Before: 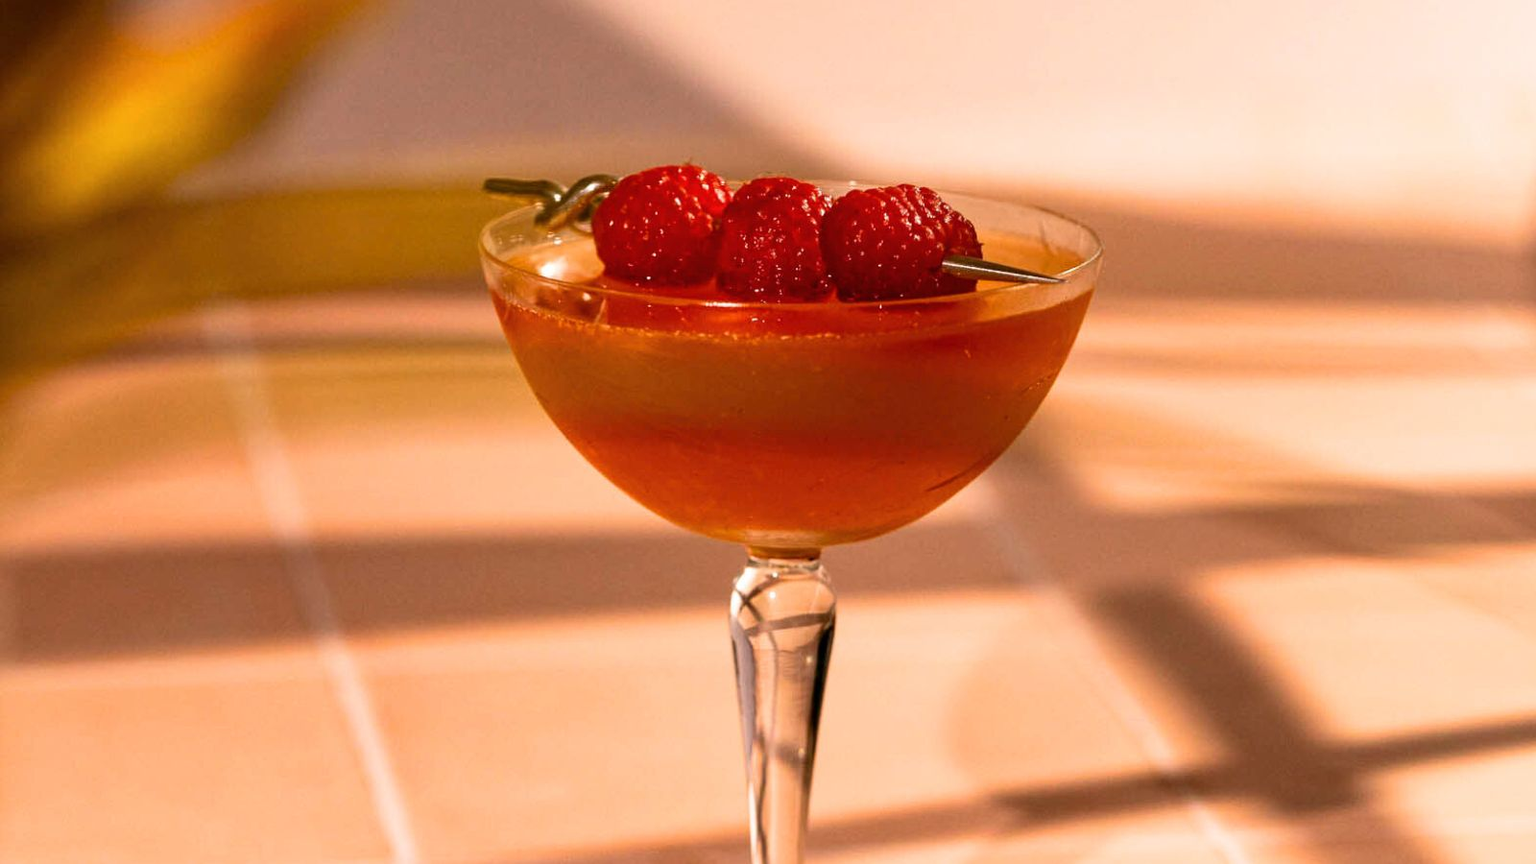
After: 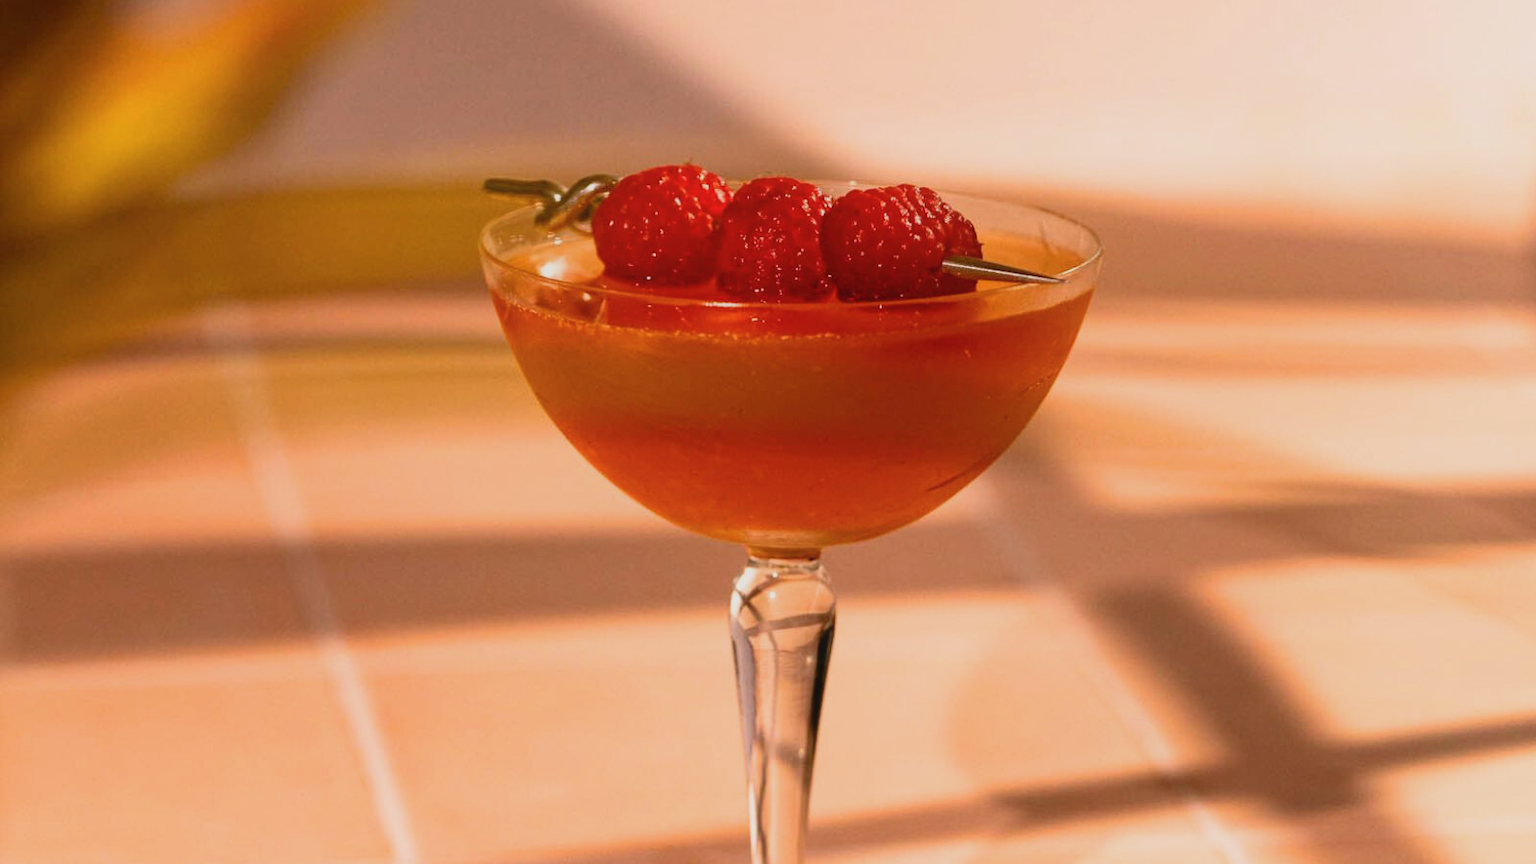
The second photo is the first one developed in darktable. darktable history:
color balance rgb: contrast -10%
contrast equalizer: octaves 7, y [[0.6 ×6], [0.55 ×6], [0 ×6], [0 ×6], [0 ×6]], mix -0.3
